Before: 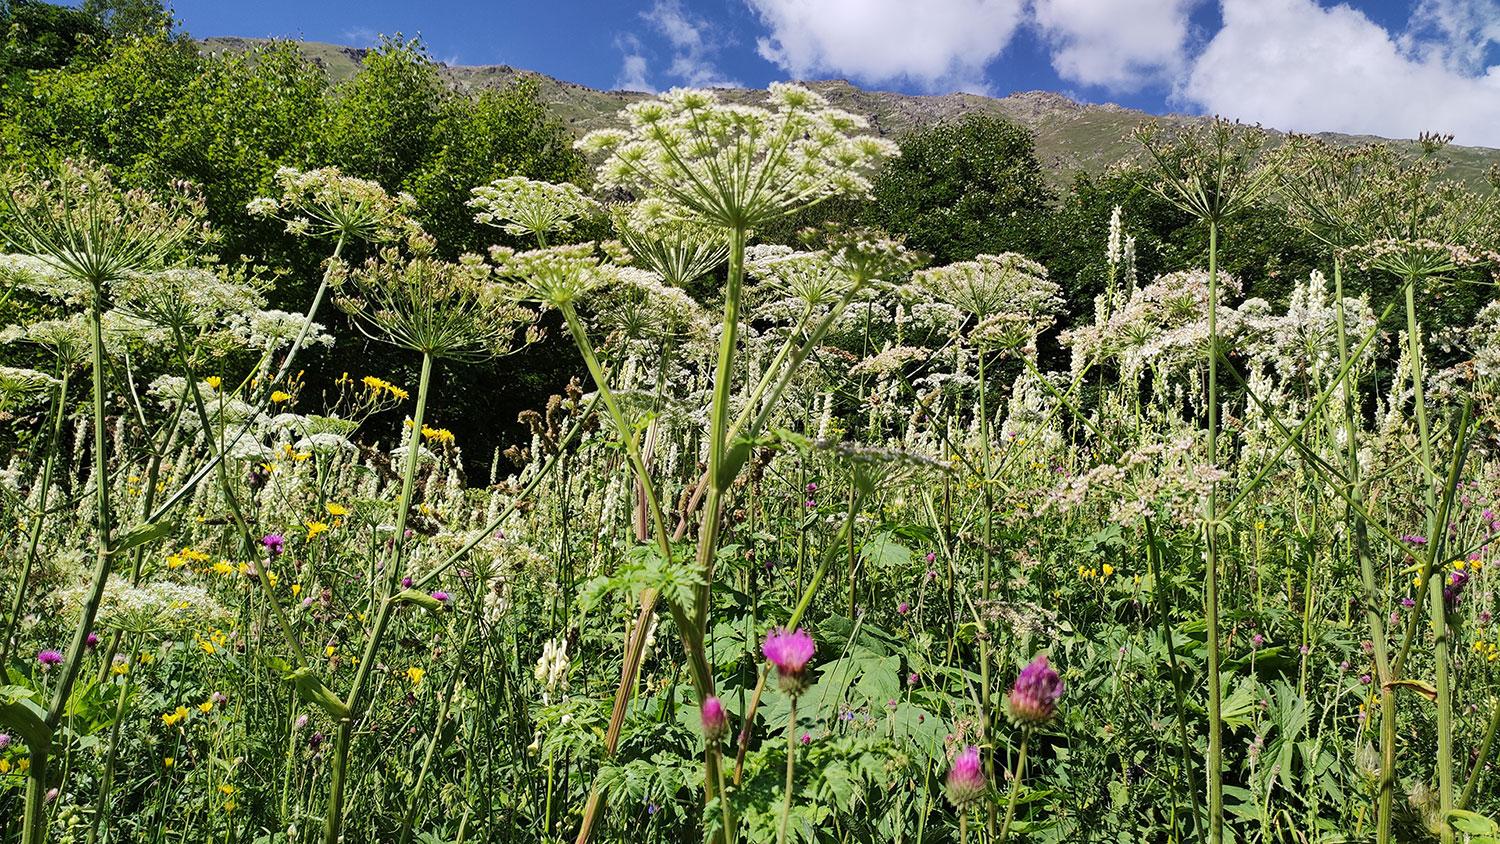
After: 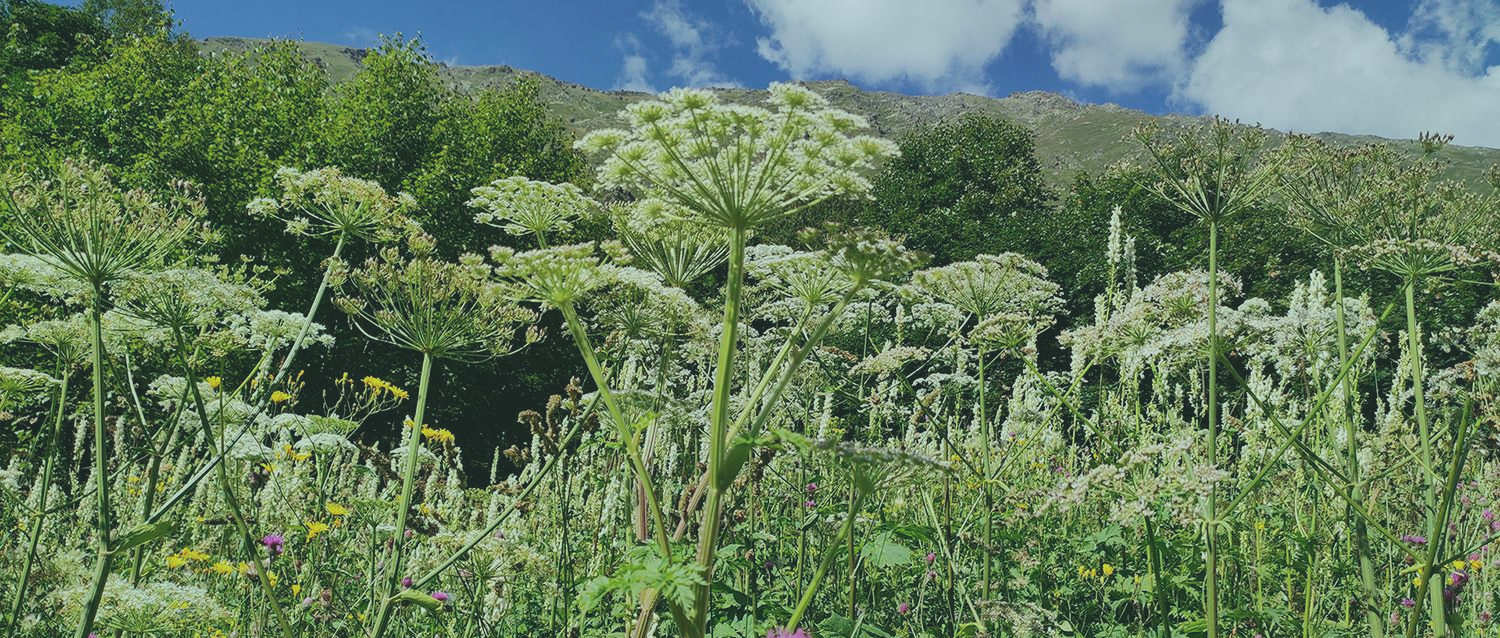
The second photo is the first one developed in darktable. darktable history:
color correction: highlights a* -7.55, highlights b* 1.35, shadows a* -3.61, saturation 1.4
crop: bottom 24.396%
contrast brightness saturation: contrast -0.265, saturation -0.429
